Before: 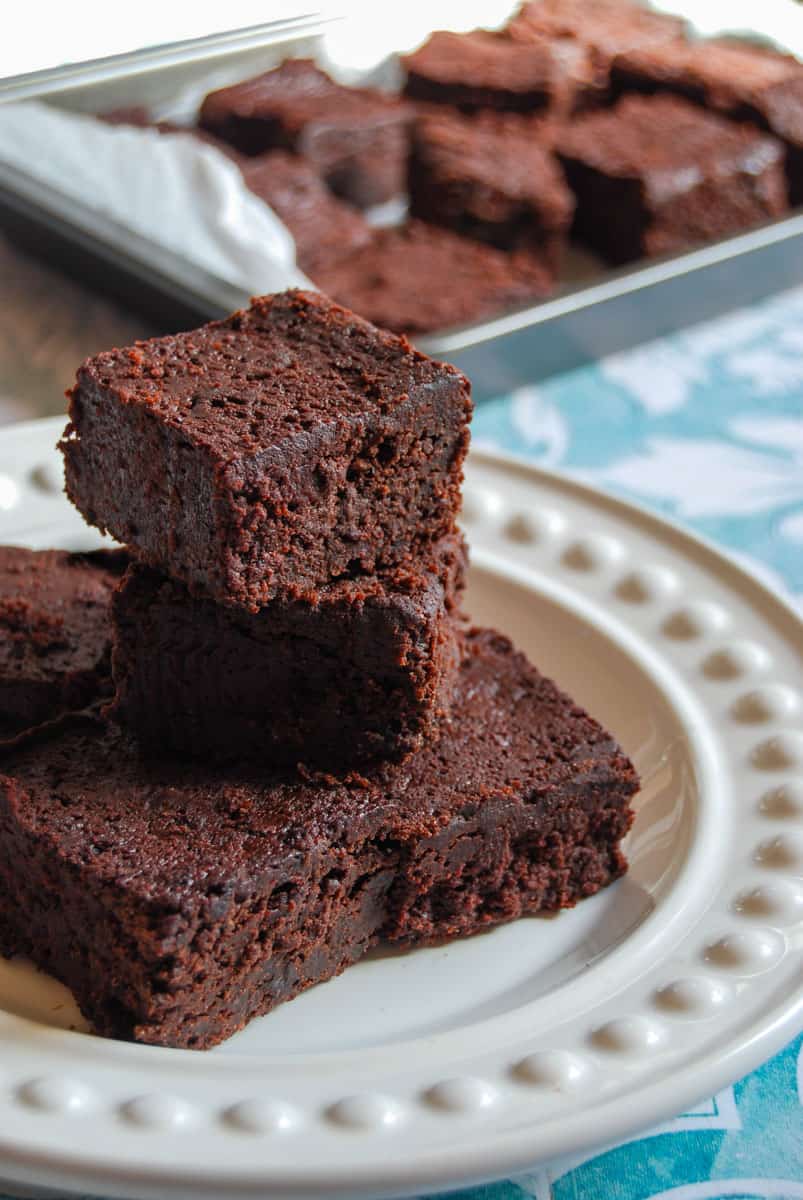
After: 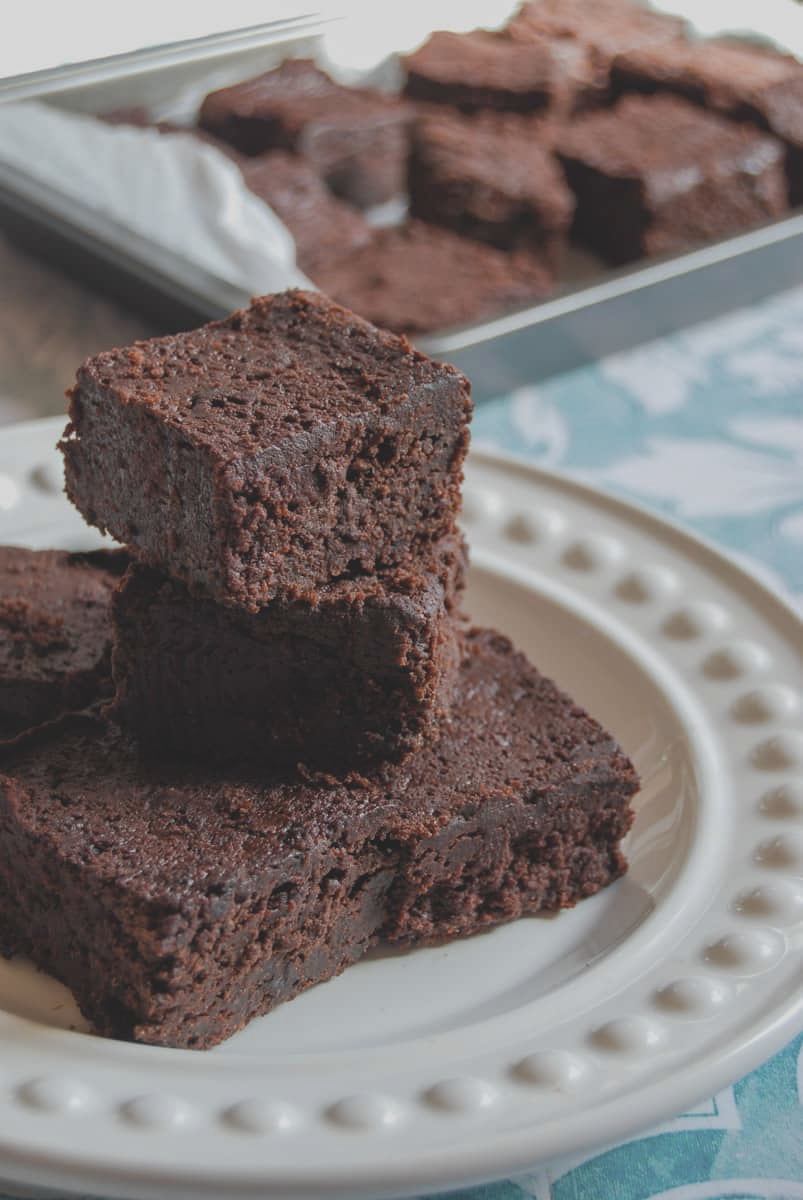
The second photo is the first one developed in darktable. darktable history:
contrast brightness saturation: contrast -0.263, saturation -0.426
